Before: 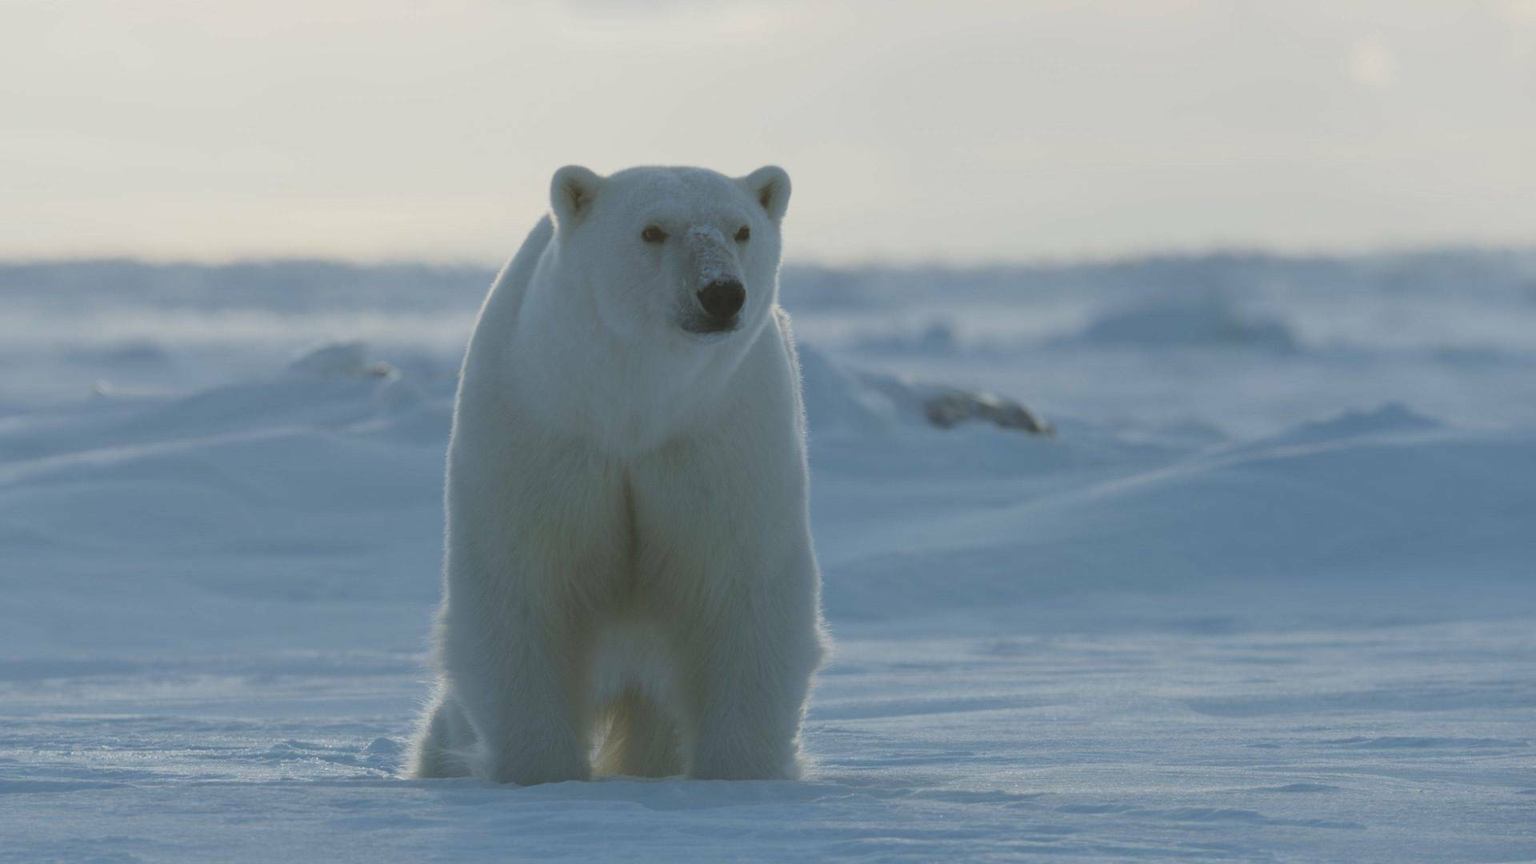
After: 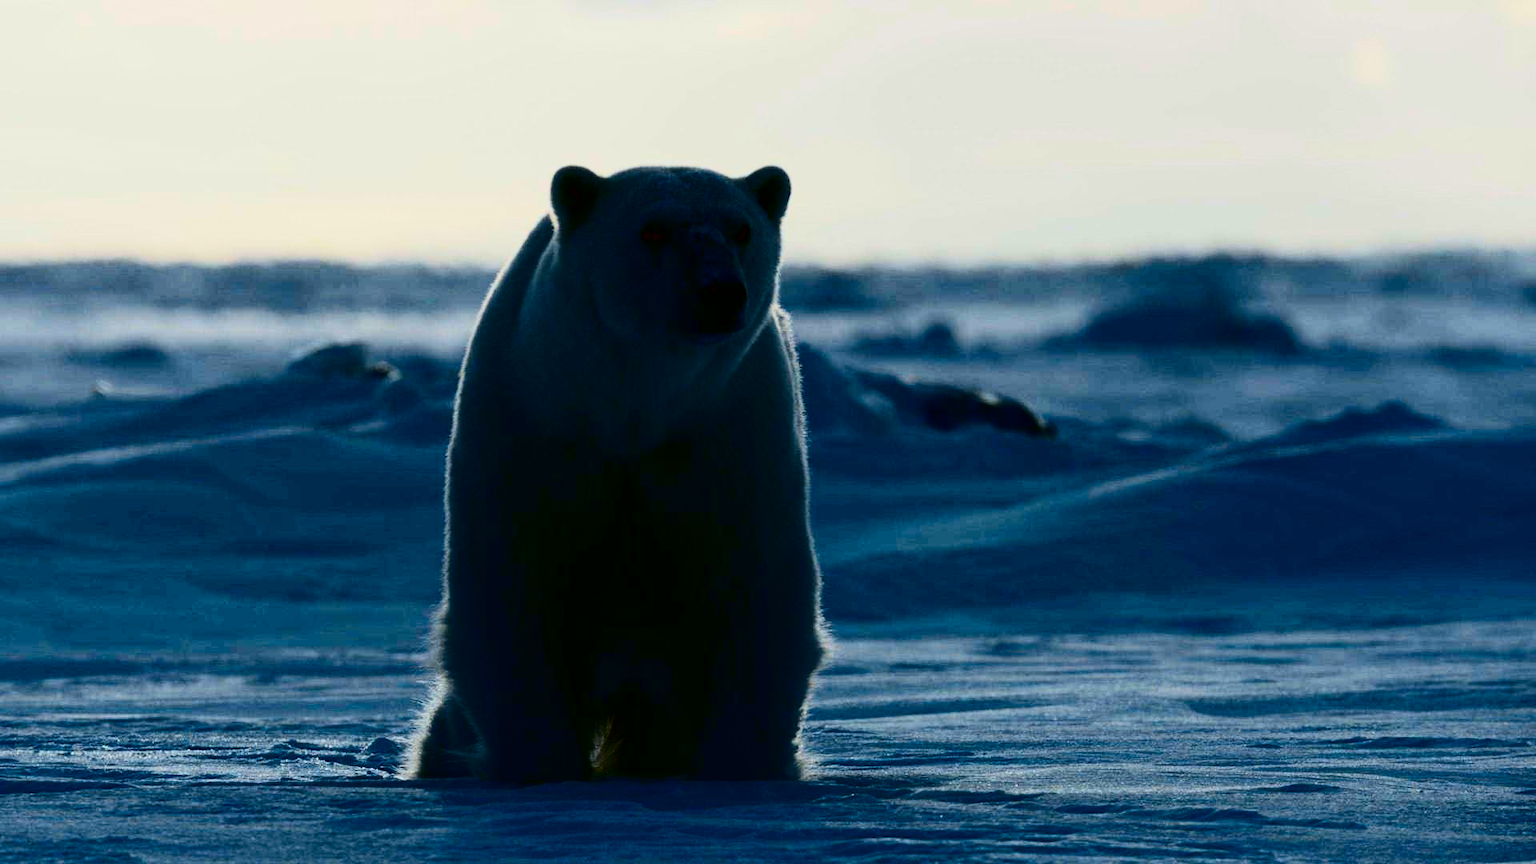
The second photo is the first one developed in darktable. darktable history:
exposure: black level correction 0.002, exposure -0.1 EV, compensate highlight preservation false
contrast brightness saturation: contrast 0.77, brightness -1, saturation 1
